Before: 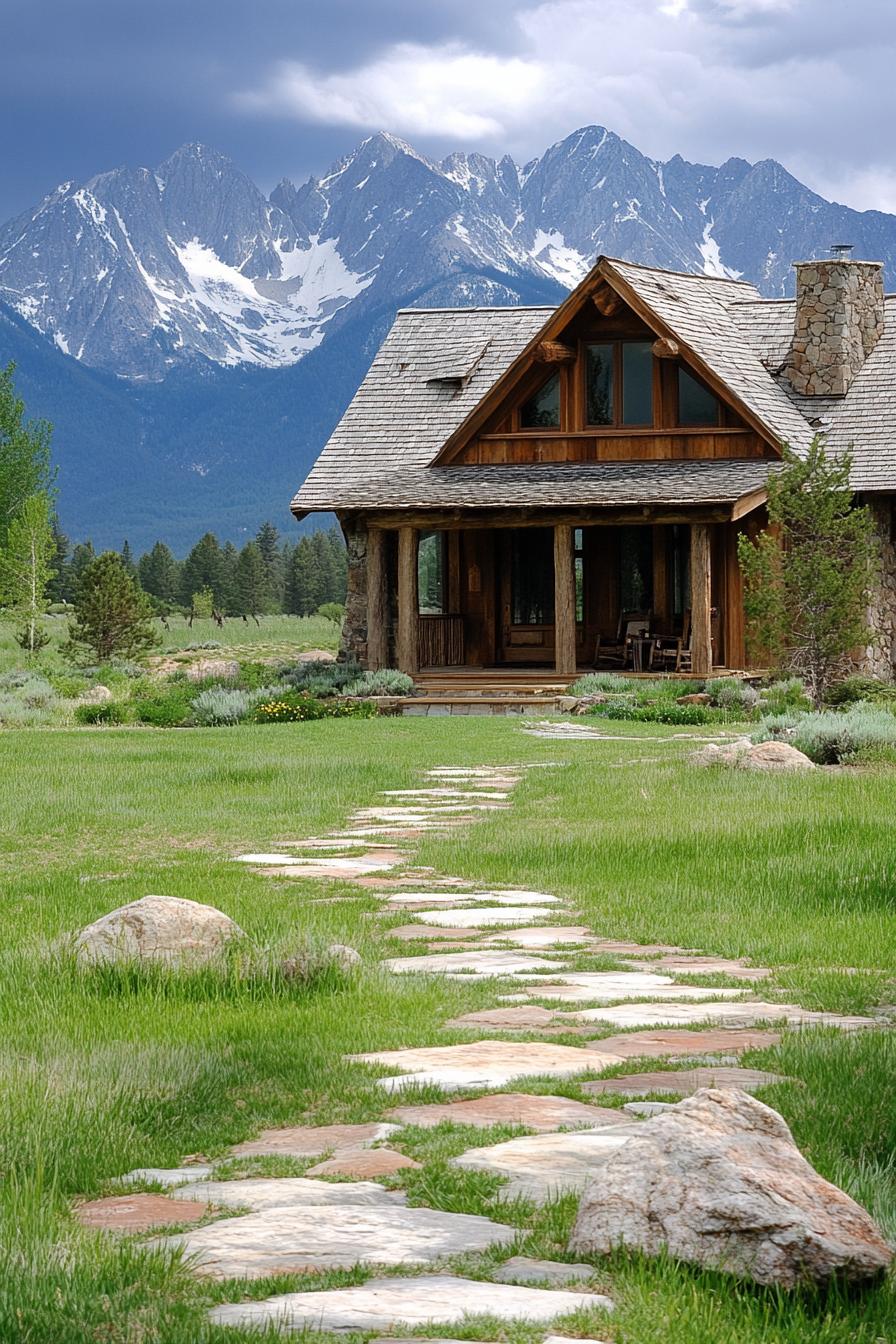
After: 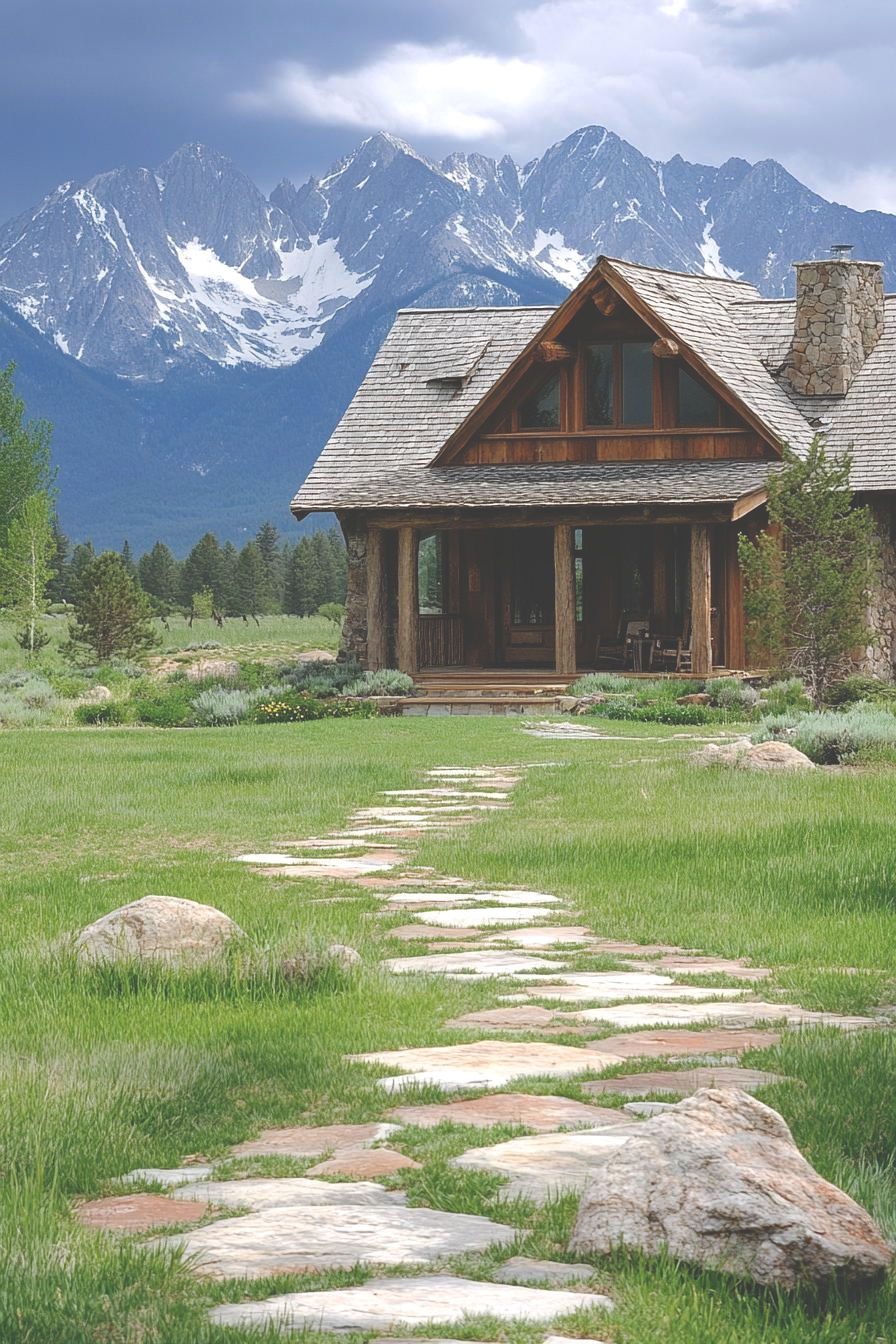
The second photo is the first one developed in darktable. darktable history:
exposure: black level correction -0.04, exposure 0.061 EV, compensate exposure bias true, compensate highlight preservation false
